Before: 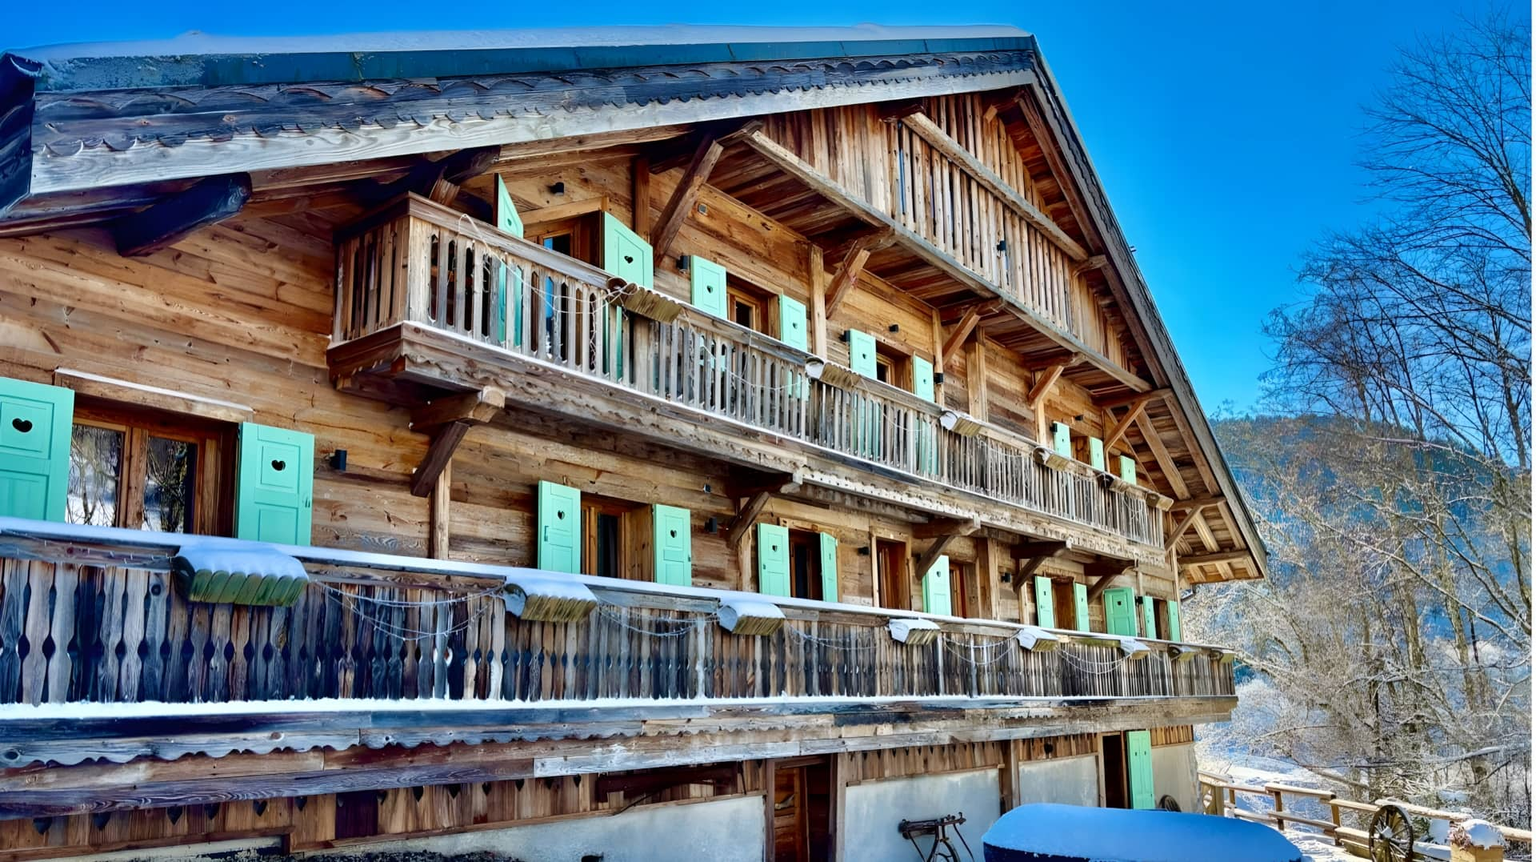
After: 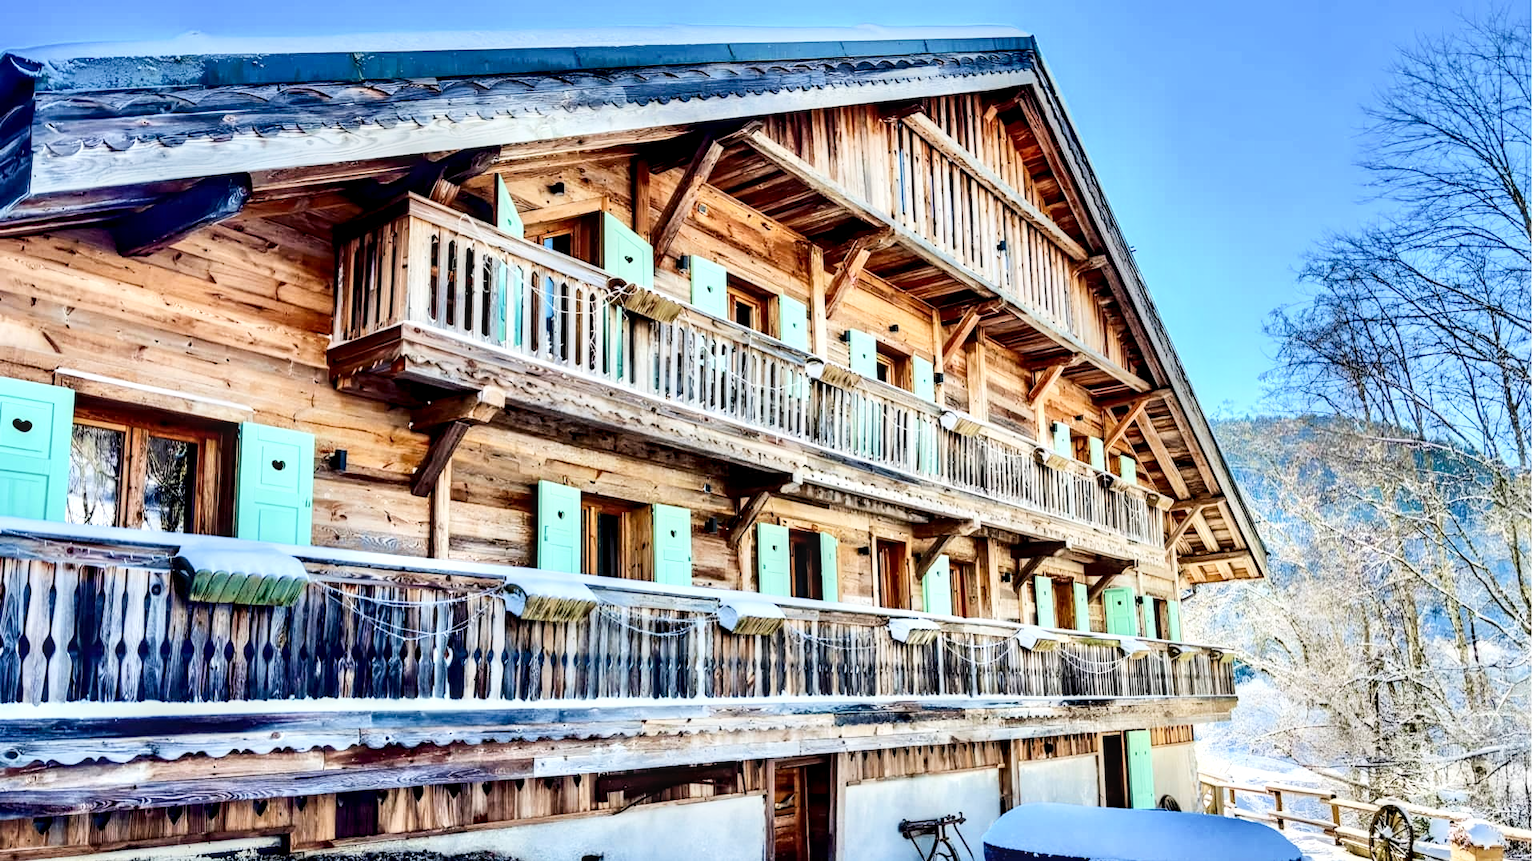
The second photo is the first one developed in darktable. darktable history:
local contrast: detail 150%
filmic rgb: black relative exposure -7.65 EV, white relative exposure 4.56 EV, hardness 3.61
exposure: black level correction 0, exposure 1.1 EV, compensate highlight preservation false
contrast brightness saturation: contrast 0.24, brightness 0.09
